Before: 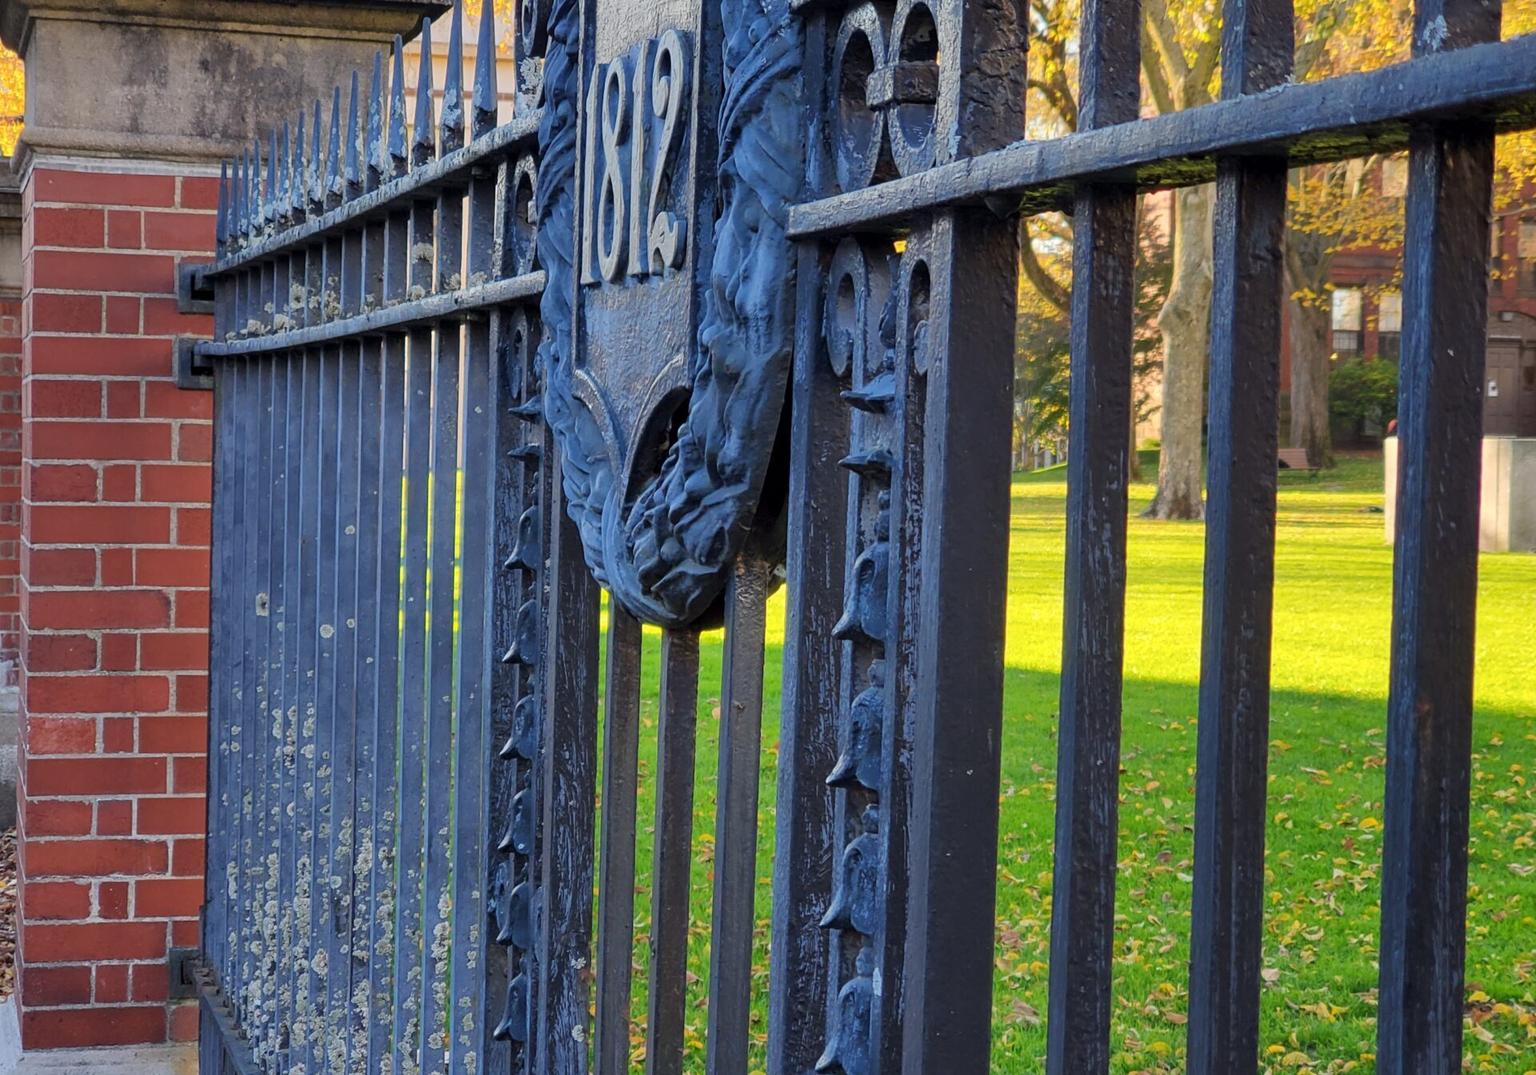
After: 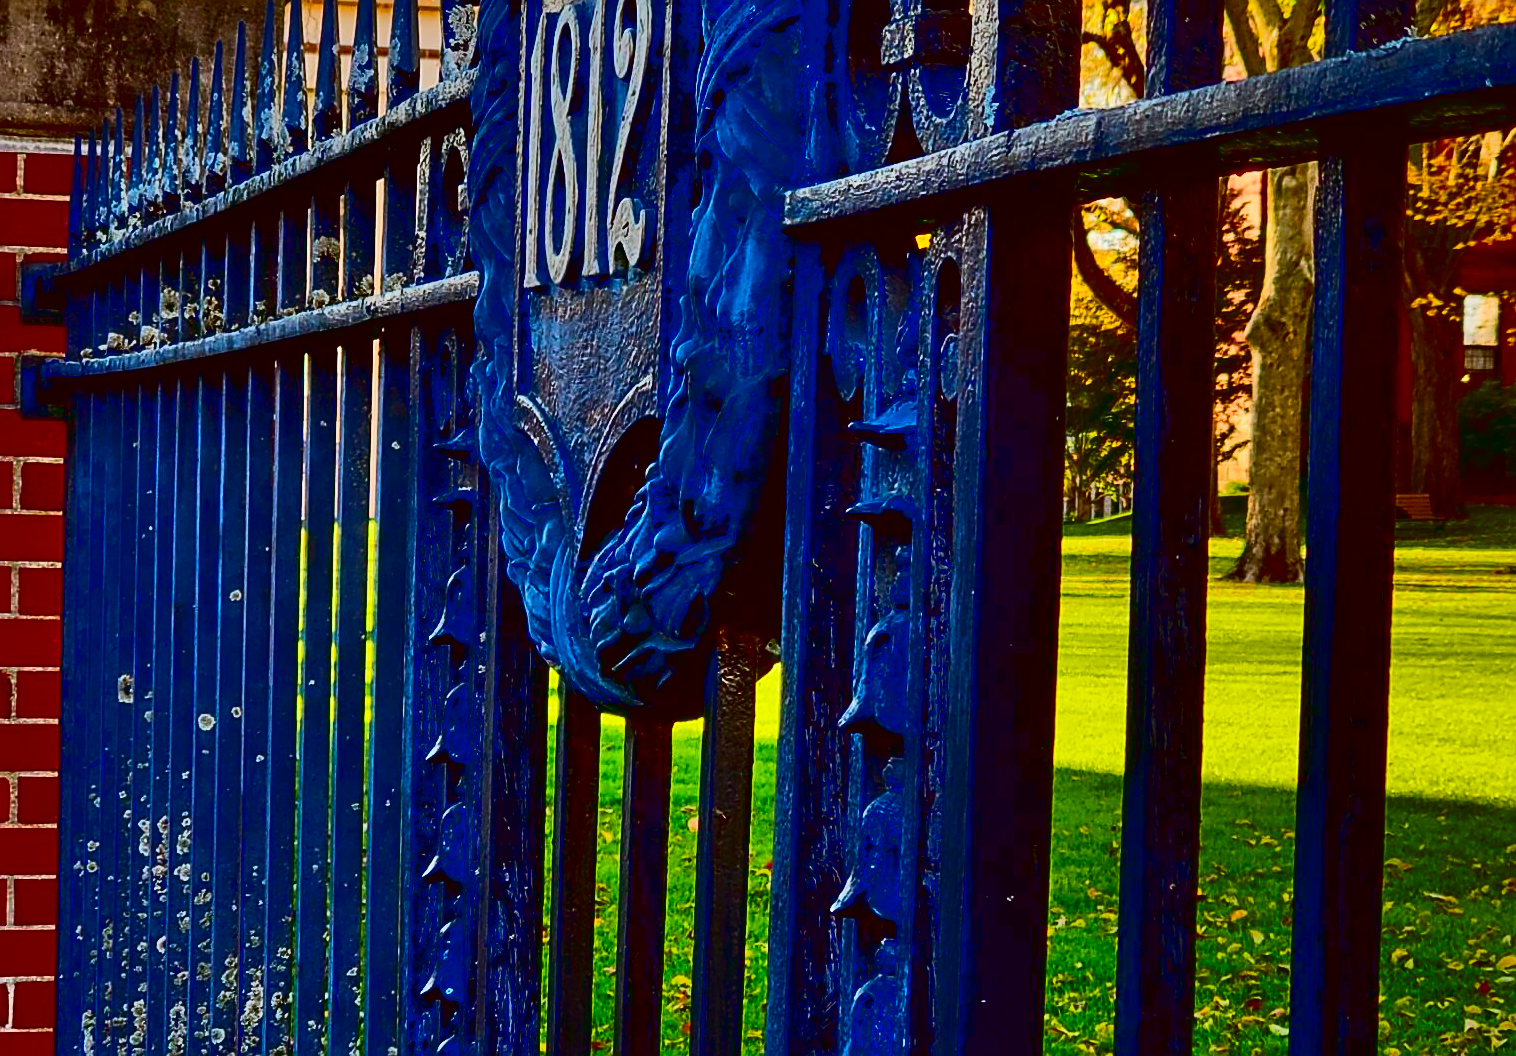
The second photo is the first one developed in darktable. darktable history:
sharpen: on, module defaults
contrast brightness saturation: contrast 0.088, brightness -0.598, saturation 0.165
crop and rotate: left 10.551%, top 5.045%, right 10.451%, bottom 16.326%
exposure: black level correction 0.045, exposure -0.232 EV, compensate highlight preservation false
color correction: highlights a* -0.594, highlights b* 0.178, shadows a* 4.99, shadows b* 20.33
tone curve: curves: ch0 [(0, 0.01) (0.052, 0.045) (0.136, 0.133) (0.29, 0.332) (0.453, 0.531) (0.676, 0.751) (0.89, 0.919) (1, 1)]; ch1 [(0, 0) (0.094, 0.081) (0.285, 0.299) (0.385, 0.403) (0.447, 0.429) (0.495, 0.496) (0.544, 0.552) (0.589, 0.612) (0.722, 0.728) (1, 1)]; ch2 [(0, 0) (0.257, 0.217) (0.43, 0.421) (0.498, 0.507) (0.531, 0.544) (0.56, 0.579) (0.625, 0.642) (1, 1)], color space Lab, independent channels
shadows and highlights: low approximation 0.01, soften with gaussian
